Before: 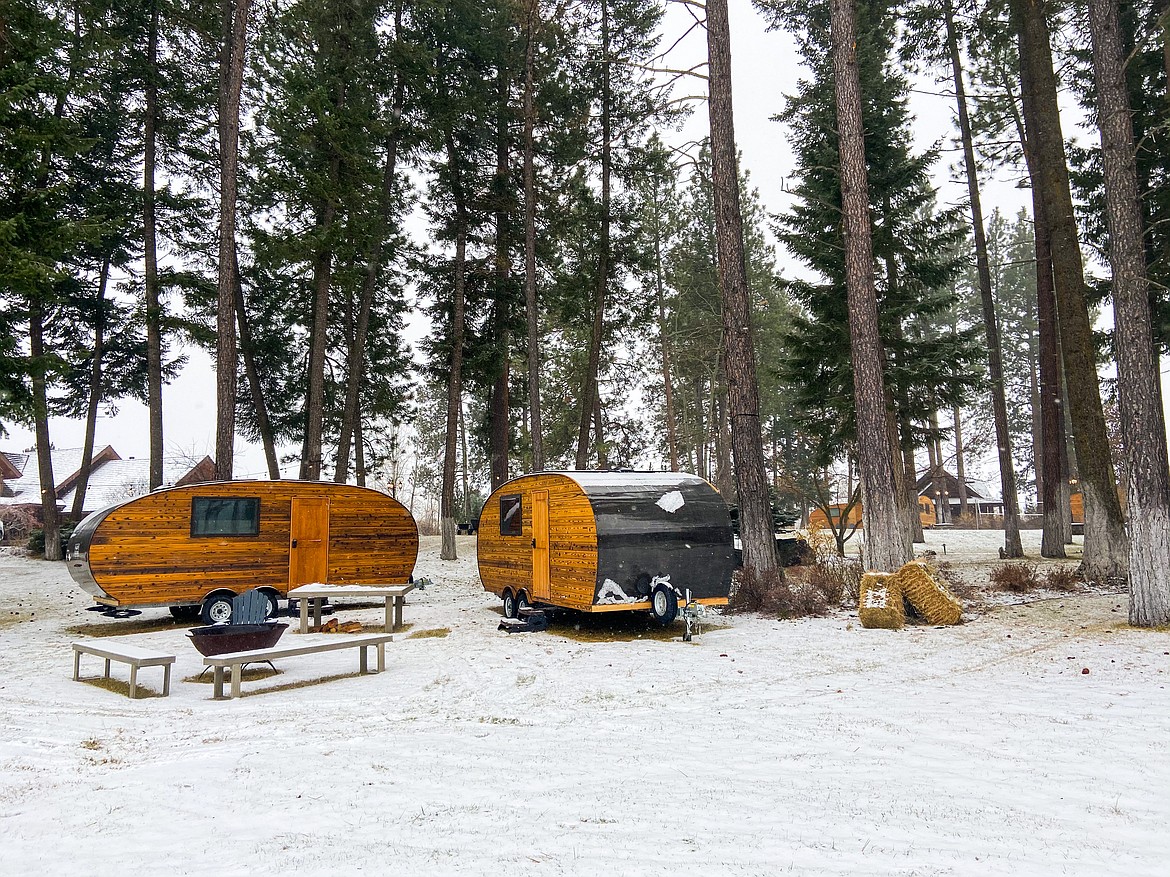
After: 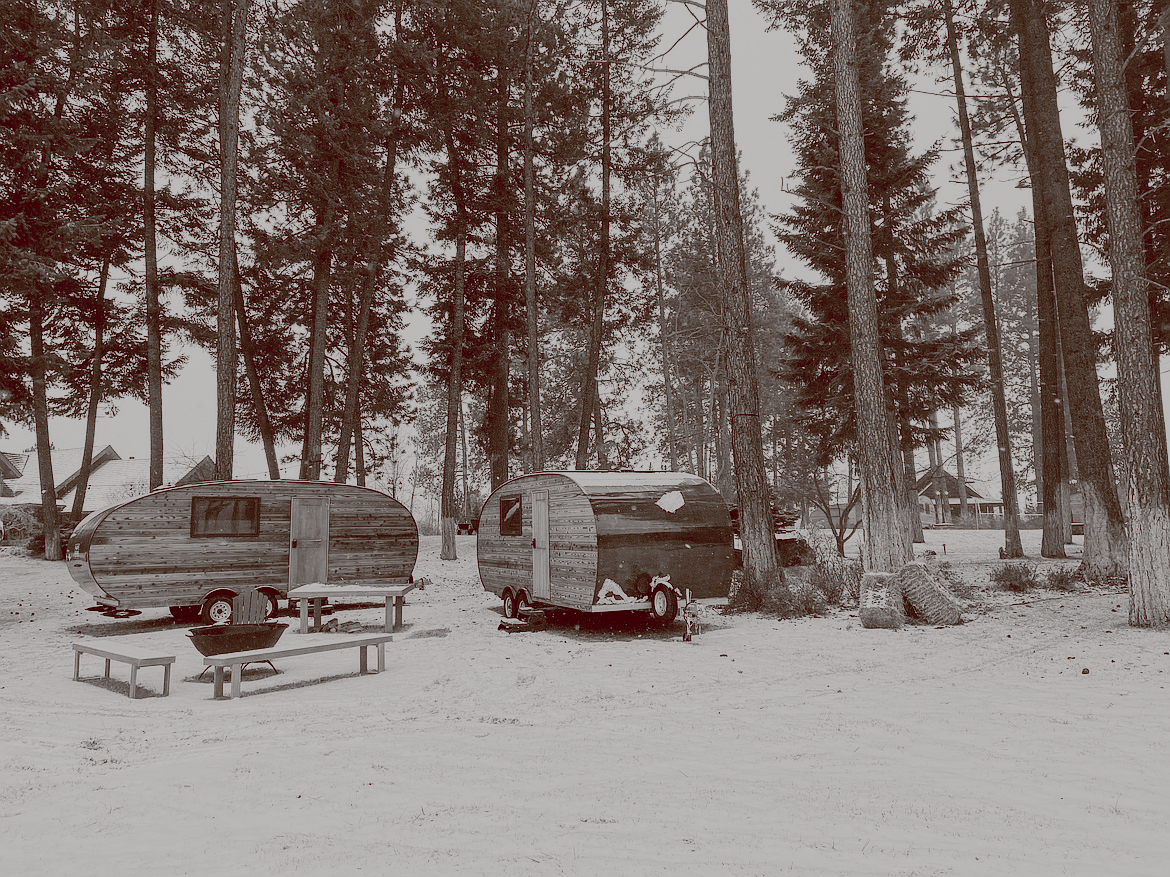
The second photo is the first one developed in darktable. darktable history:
color balance rgb: shadows lift › luminance 1%, shadows lift › chroma 0.2%, shadows lift › hue 20°, power › luminance 1%, power › chroma 0.4%, power › hue 34°, highlights gain › luminance 0.8%, highlights gain › chroma 0.4%, highlights gain › hue 44°, global offset › chroma 0.4%, global offset › hue 34°, white fulcrum 0.08 EV, linear chroma grading › shadows -7%, linear chroma grading › highlights -7%, linear chroma grading › global chroma -10%, linear chroma grading › mid-tones -8%, perceptual saturation grading › global saturation -28%, perceptual saturation grading › highlights -20%, perceptual saturation grading › mid-tones -24%, perceptual saturation grading › shadows -24%, perceptual brilliance grading › global brilliance -1%, perceptual brilliance grading › highlights -1%, perceptual brilliance grading › mid-tones -1%, perceptual brilliance grading › shadows -1%, global vibrance -17%, contrast -6%
color equalizer: saturation › red 0.22, saturation › orange 0.24, saturation › yellow 0.26, saturation › green 0.22, saturation › cyan 0.18, saturation › blue 0.18, saturation › lavender 0.22, saturation › magenta 0.22, brightness › green 0.98, brightness › cyan 0.98, brightness › blue 0.98
sigmoid: contrast 1.05, skew -0.15
tone equalizer: -7 EV 0.18 EV, -6 EV 0.12 EV, -5 EV 0.08 EV, -4 EV 0.04 EV, -2 EV -0.02 EV, -1 EV -0.04 EV, +0 EV -0.06 EV, luminance estimator HSV value / RGB max
